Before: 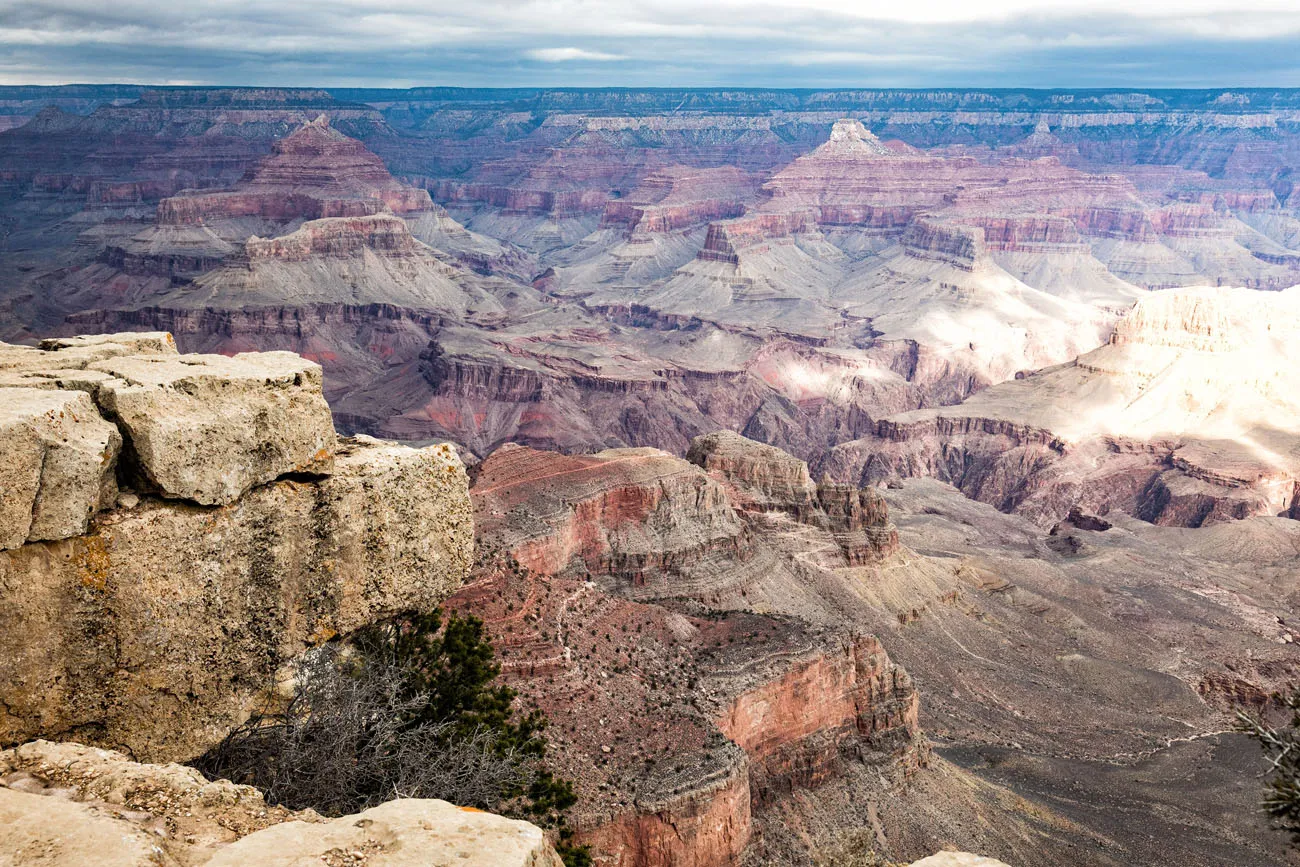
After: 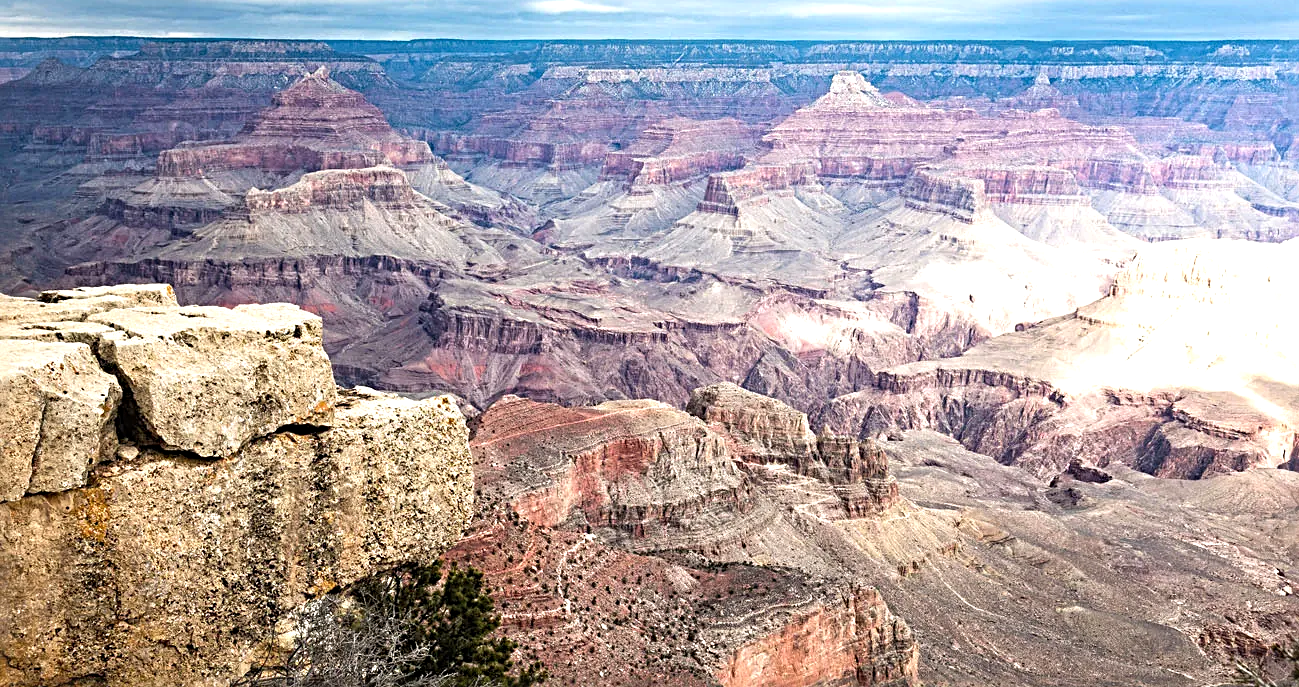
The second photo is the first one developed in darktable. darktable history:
crop and rotate: top 5.669%, bottom 14.989%
sharpen: radius 3.961
exposure: black level correction 0, exposure 0.499 EV, compensate highlight preservation false
